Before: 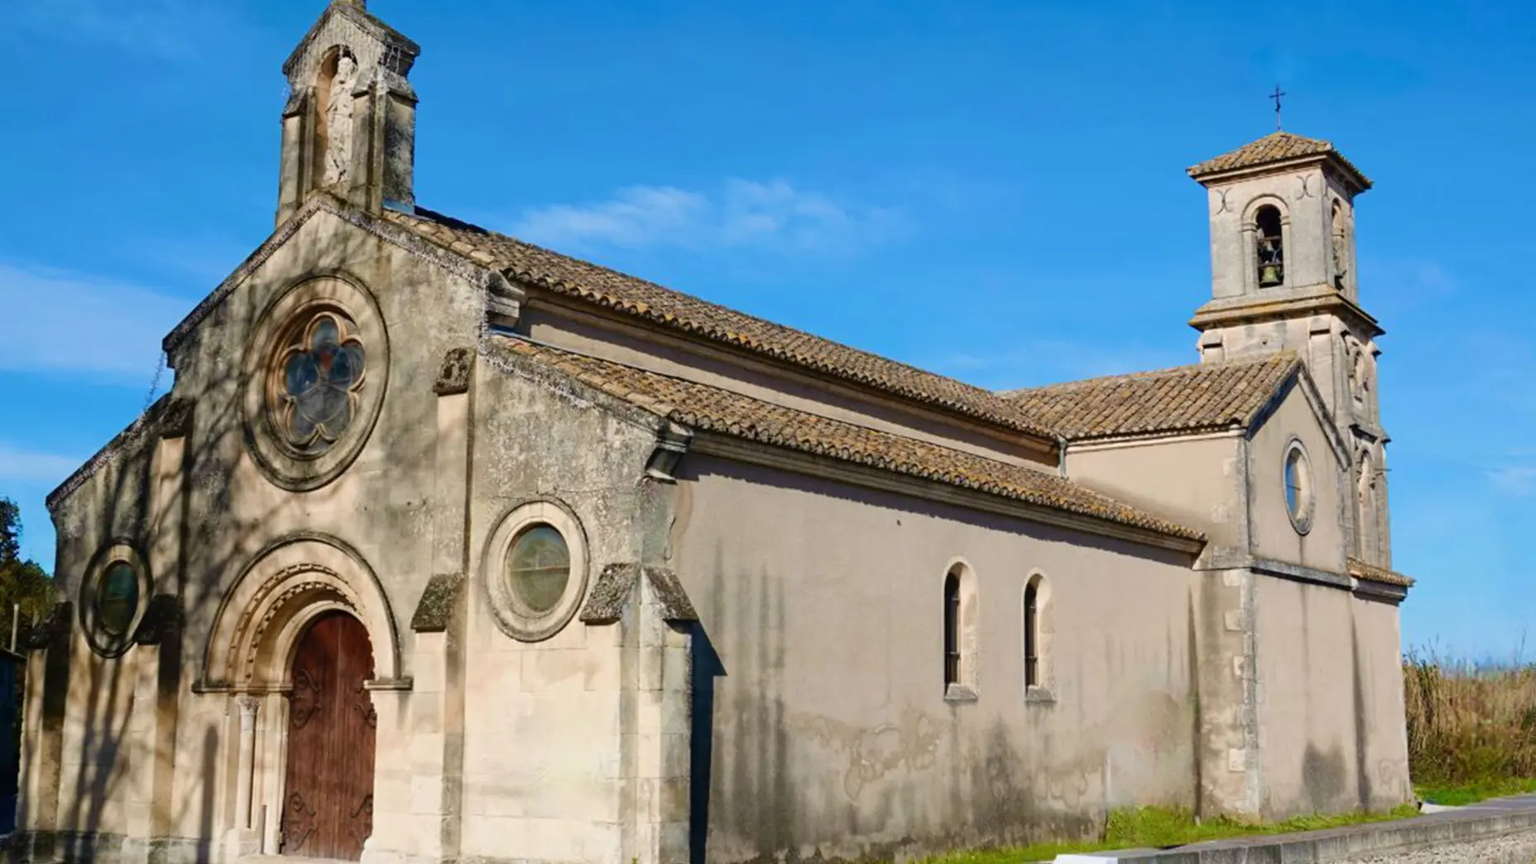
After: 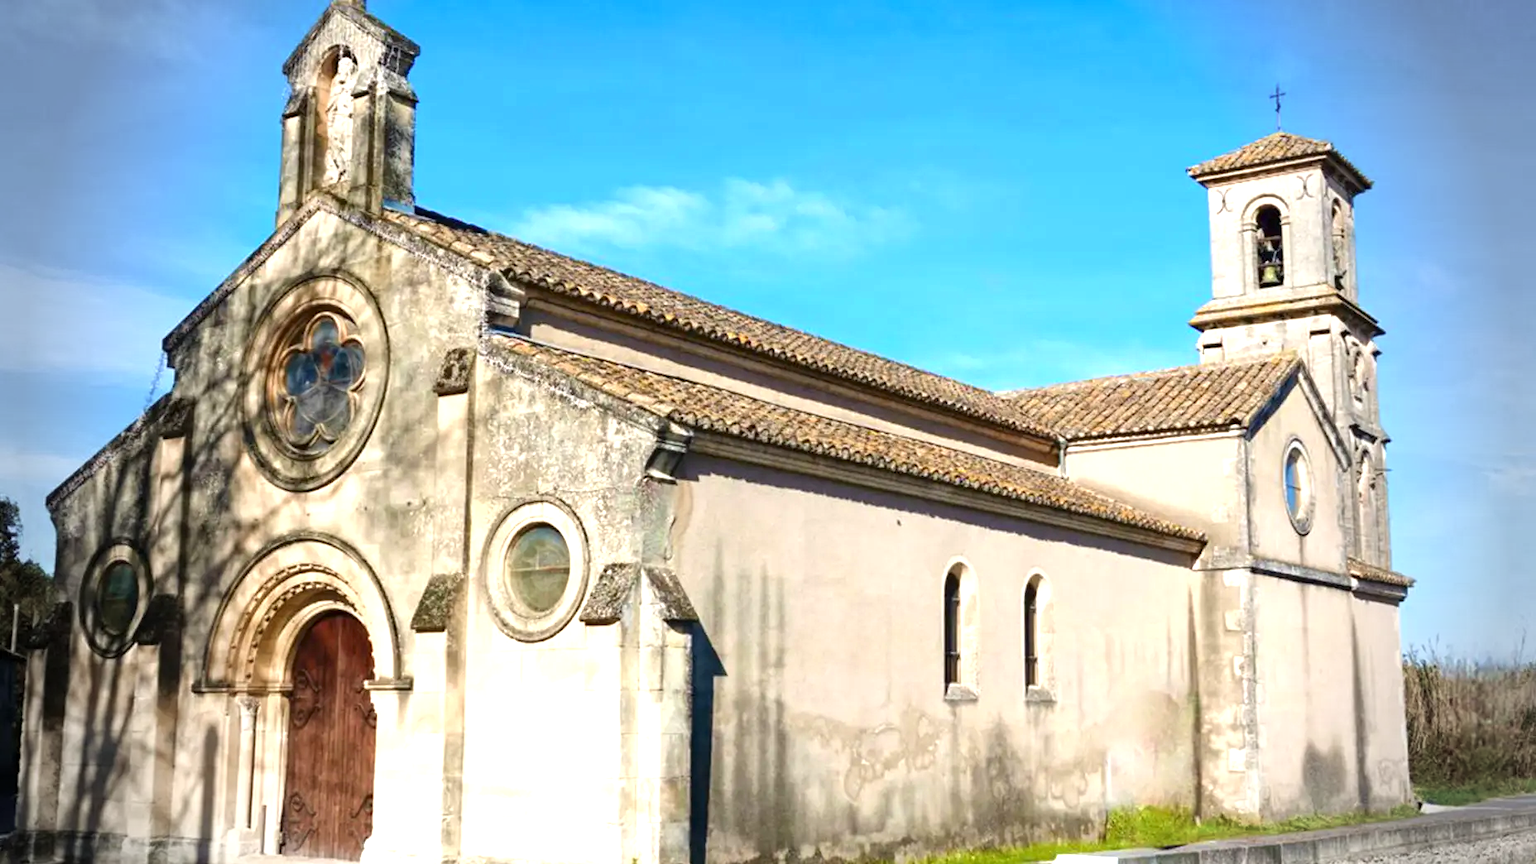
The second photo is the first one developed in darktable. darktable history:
vignetting: fall-off start 68.96%, fall-off radius 28.73%, width/height ratio 0.994, shape 0.86
exposure: black level correction 0, exposure 1 EV, compensate highlight preservation false
local contrast: highlights 104%, shadows 102%, detail 119%, midtone range 0.2
